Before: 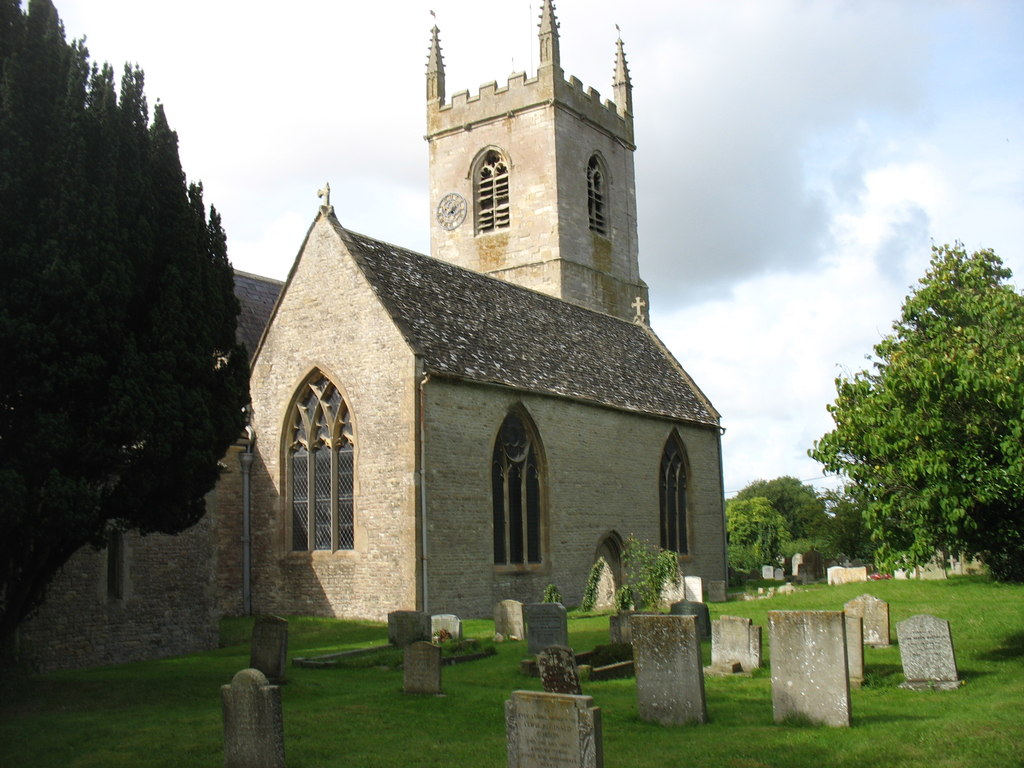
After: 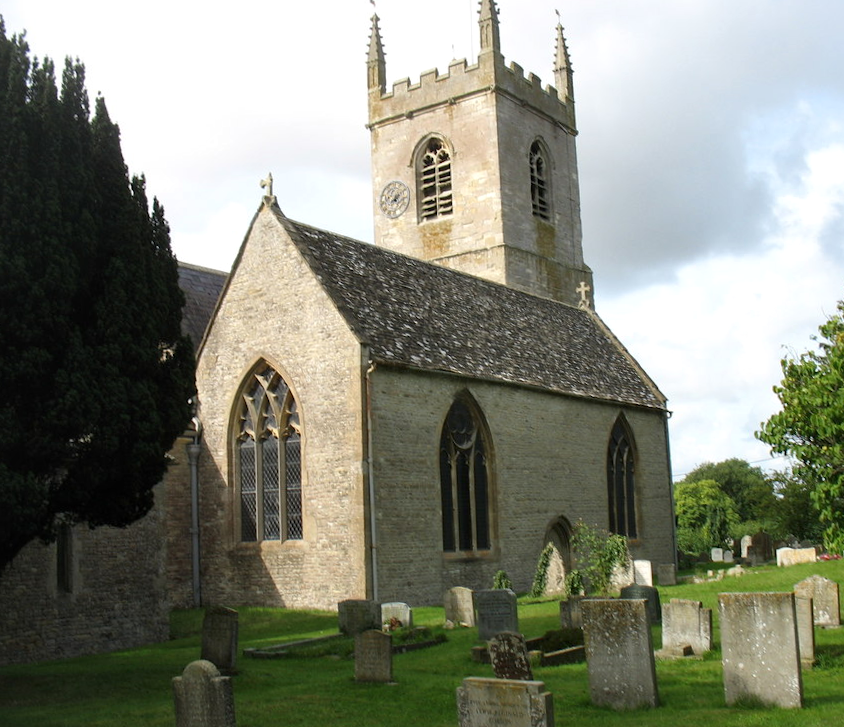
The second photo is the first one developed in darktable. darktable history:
local contrast: mode bilateral grid, contrast 20, coarseness 50, detail 120%, midtone range 0.2
crop and rotate: angle 1°, left 4.281%, top 0.642%, right 11.383%, bottom 2.486%
